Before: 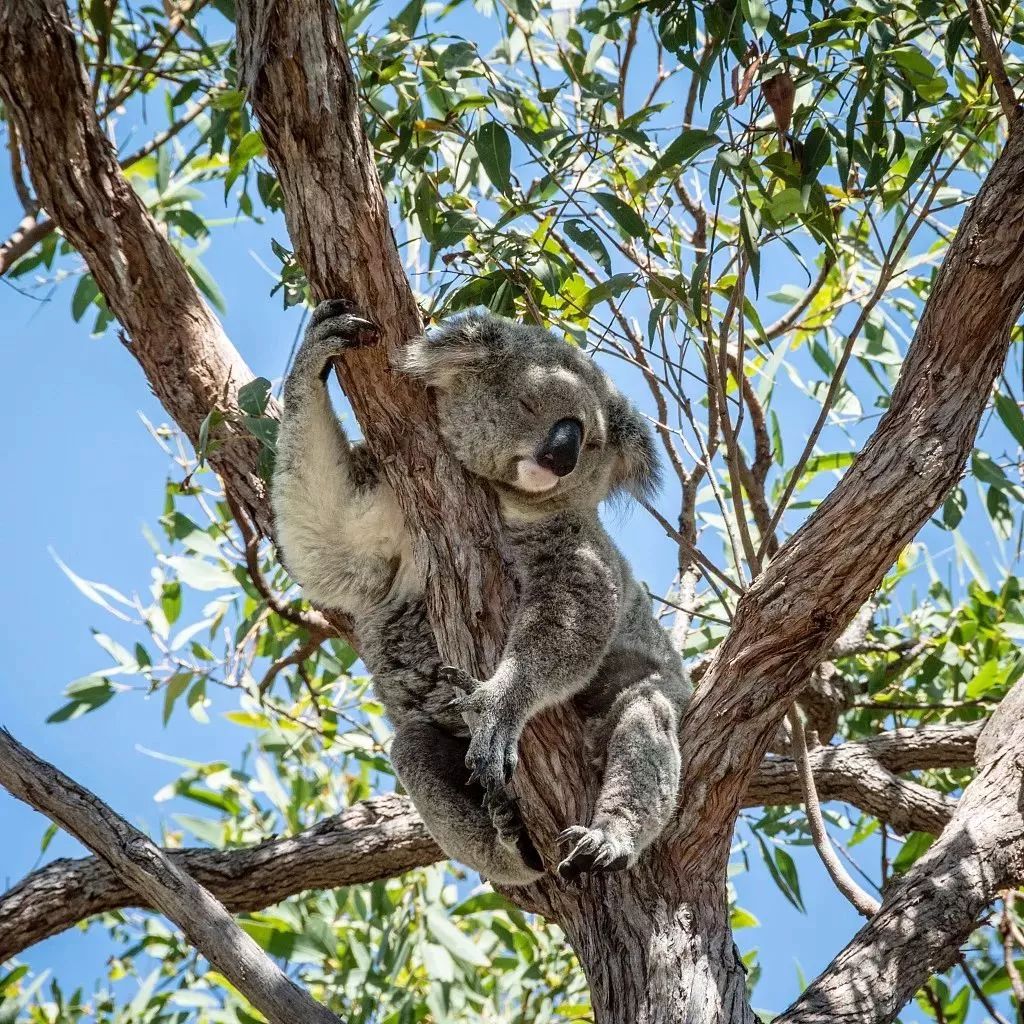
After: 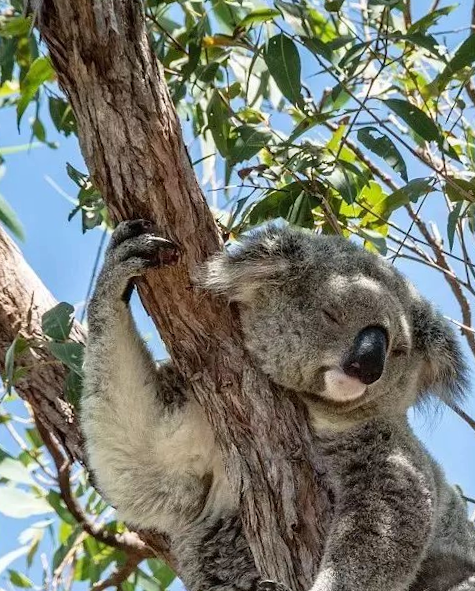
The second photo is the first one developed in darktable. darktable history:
crop: left 20.248%, top 10.86%, right 35.675%, bottom 34.321%
rotate and perspective: rotation -3.18°, automatic cropping off
